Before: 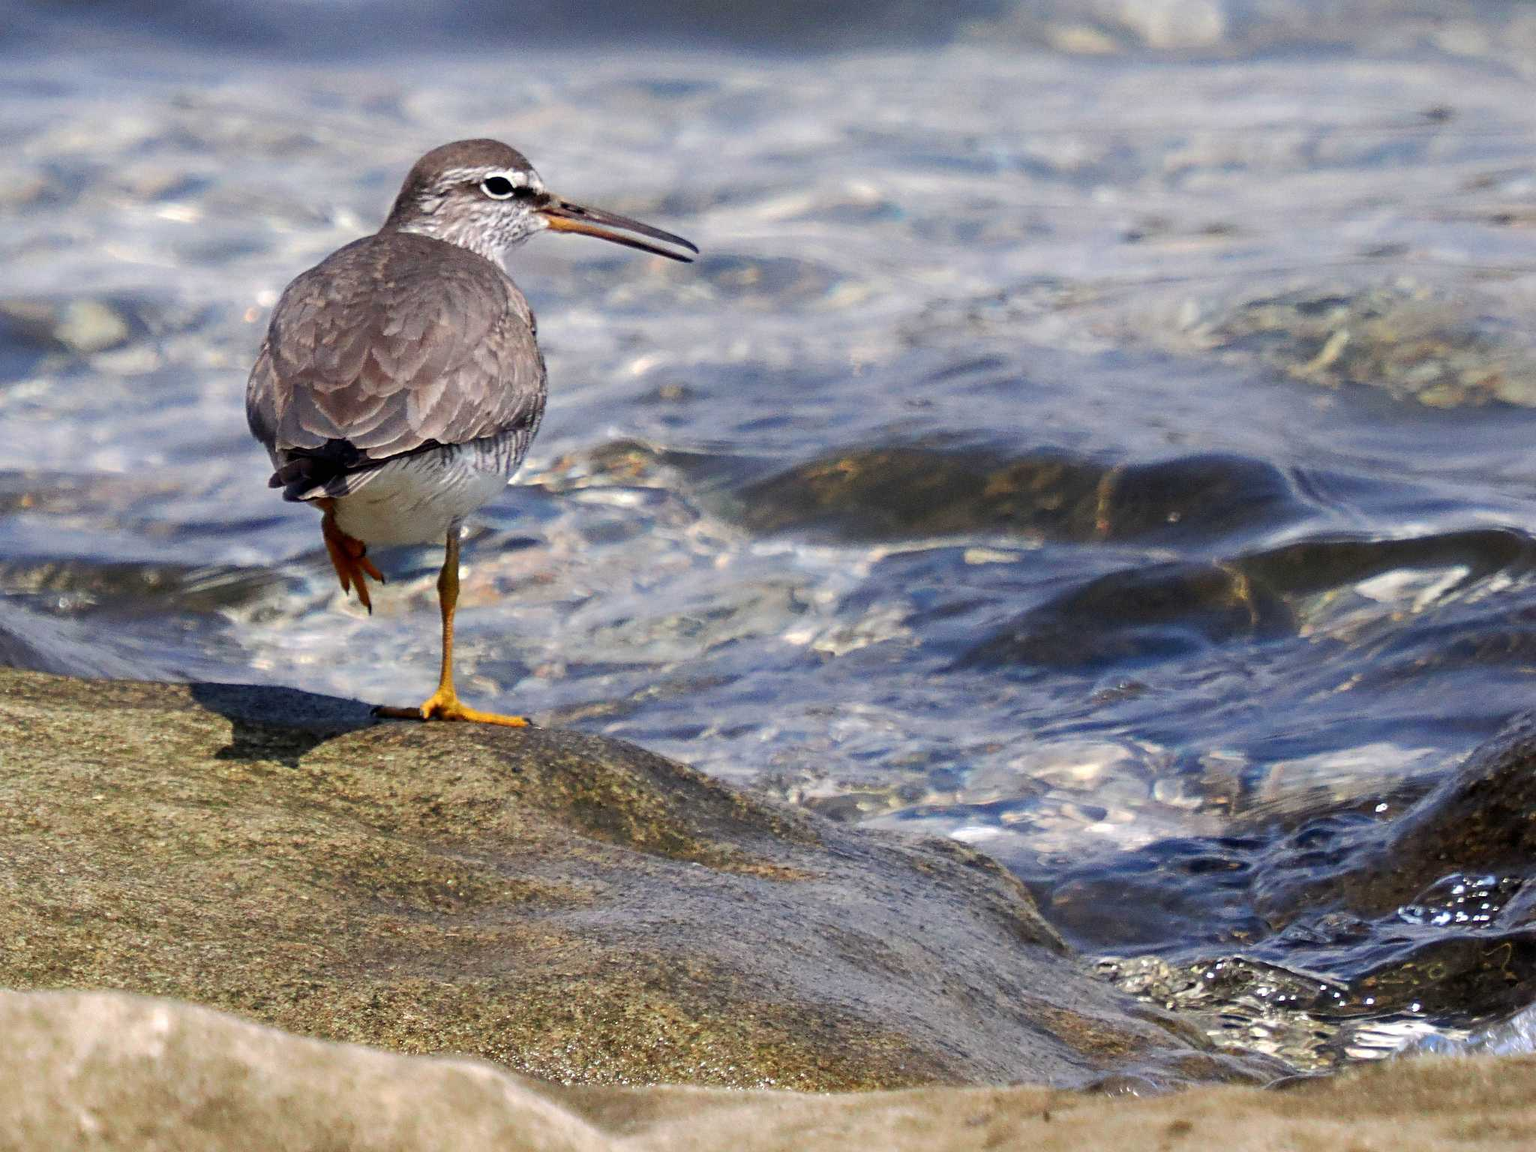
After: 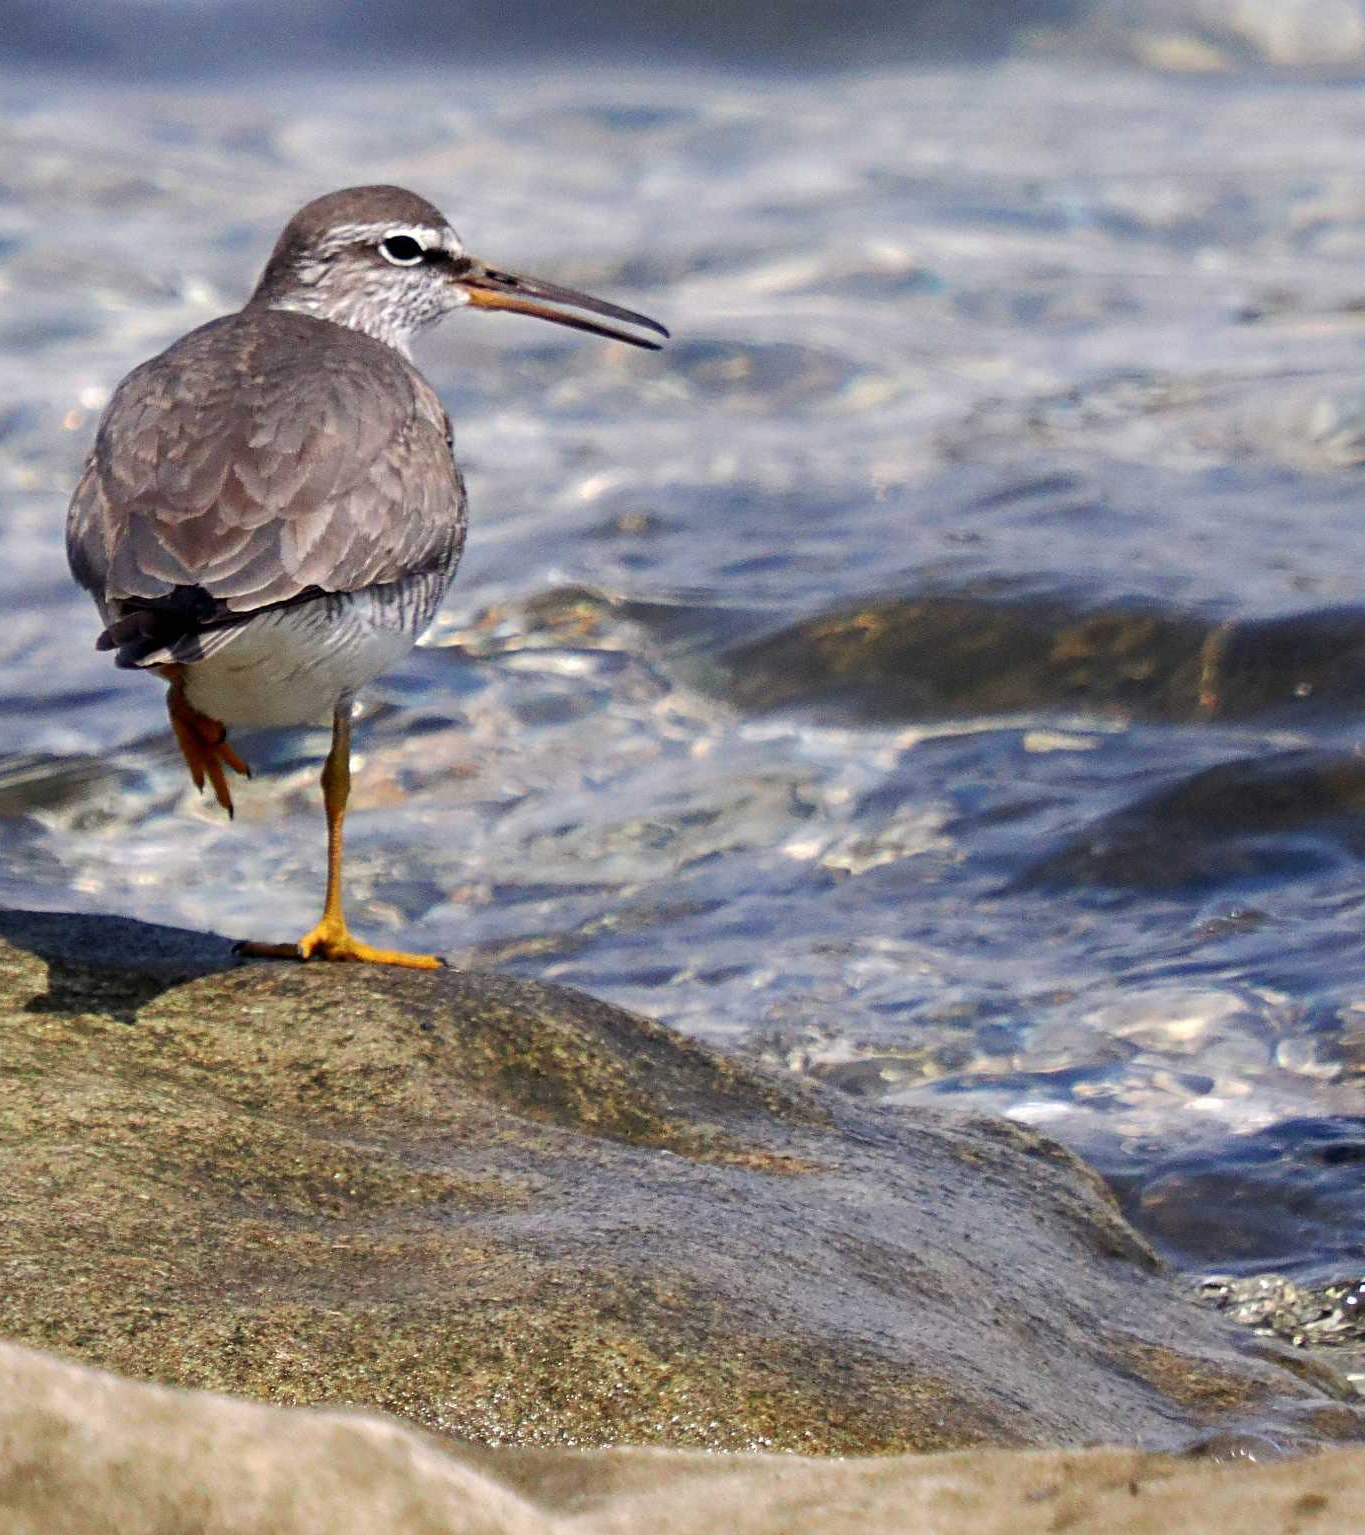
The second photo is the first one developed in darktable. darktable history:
crop and rotate: left 12.826%, right 20.493%
